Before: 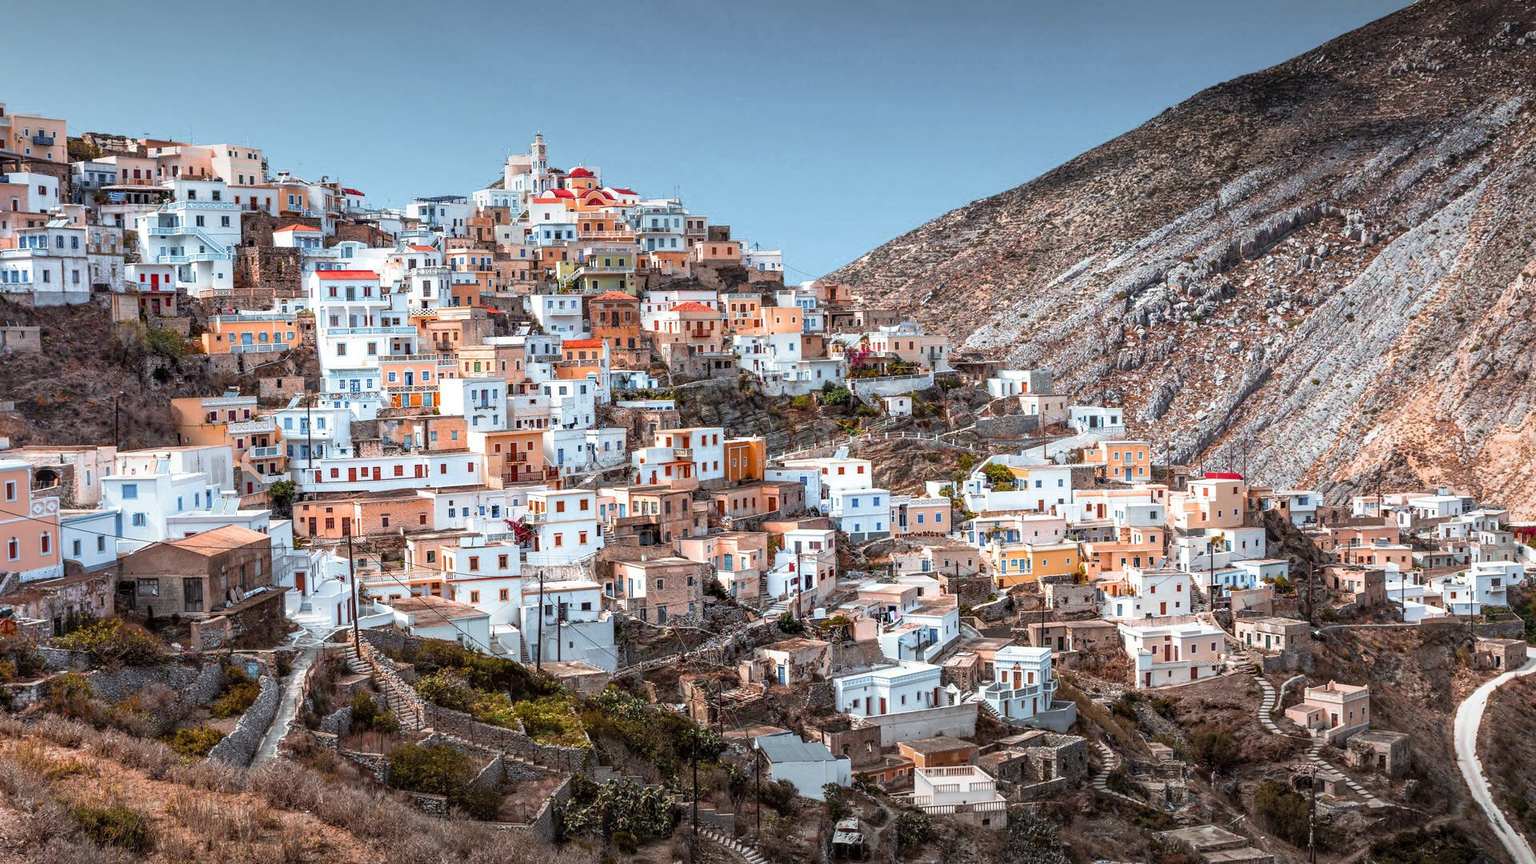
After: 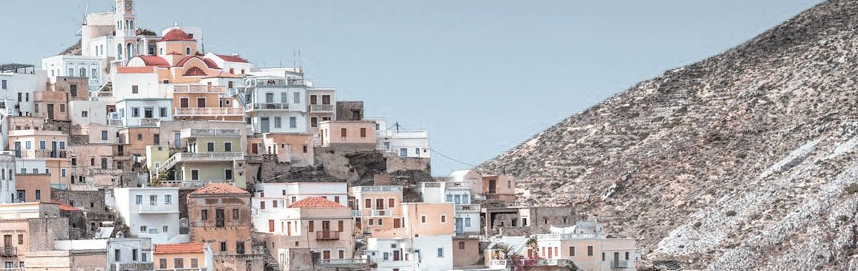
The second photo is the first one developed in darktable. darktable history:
crop: left 28.64%, top 16.832%, right 26.637%, bottom 58.055%
color balance rgb: linear chroma grading › shadows -3%, linear chroma grading › highlights -4%
contrast brightness saturation: brightness 0.18, saturation -0.5
